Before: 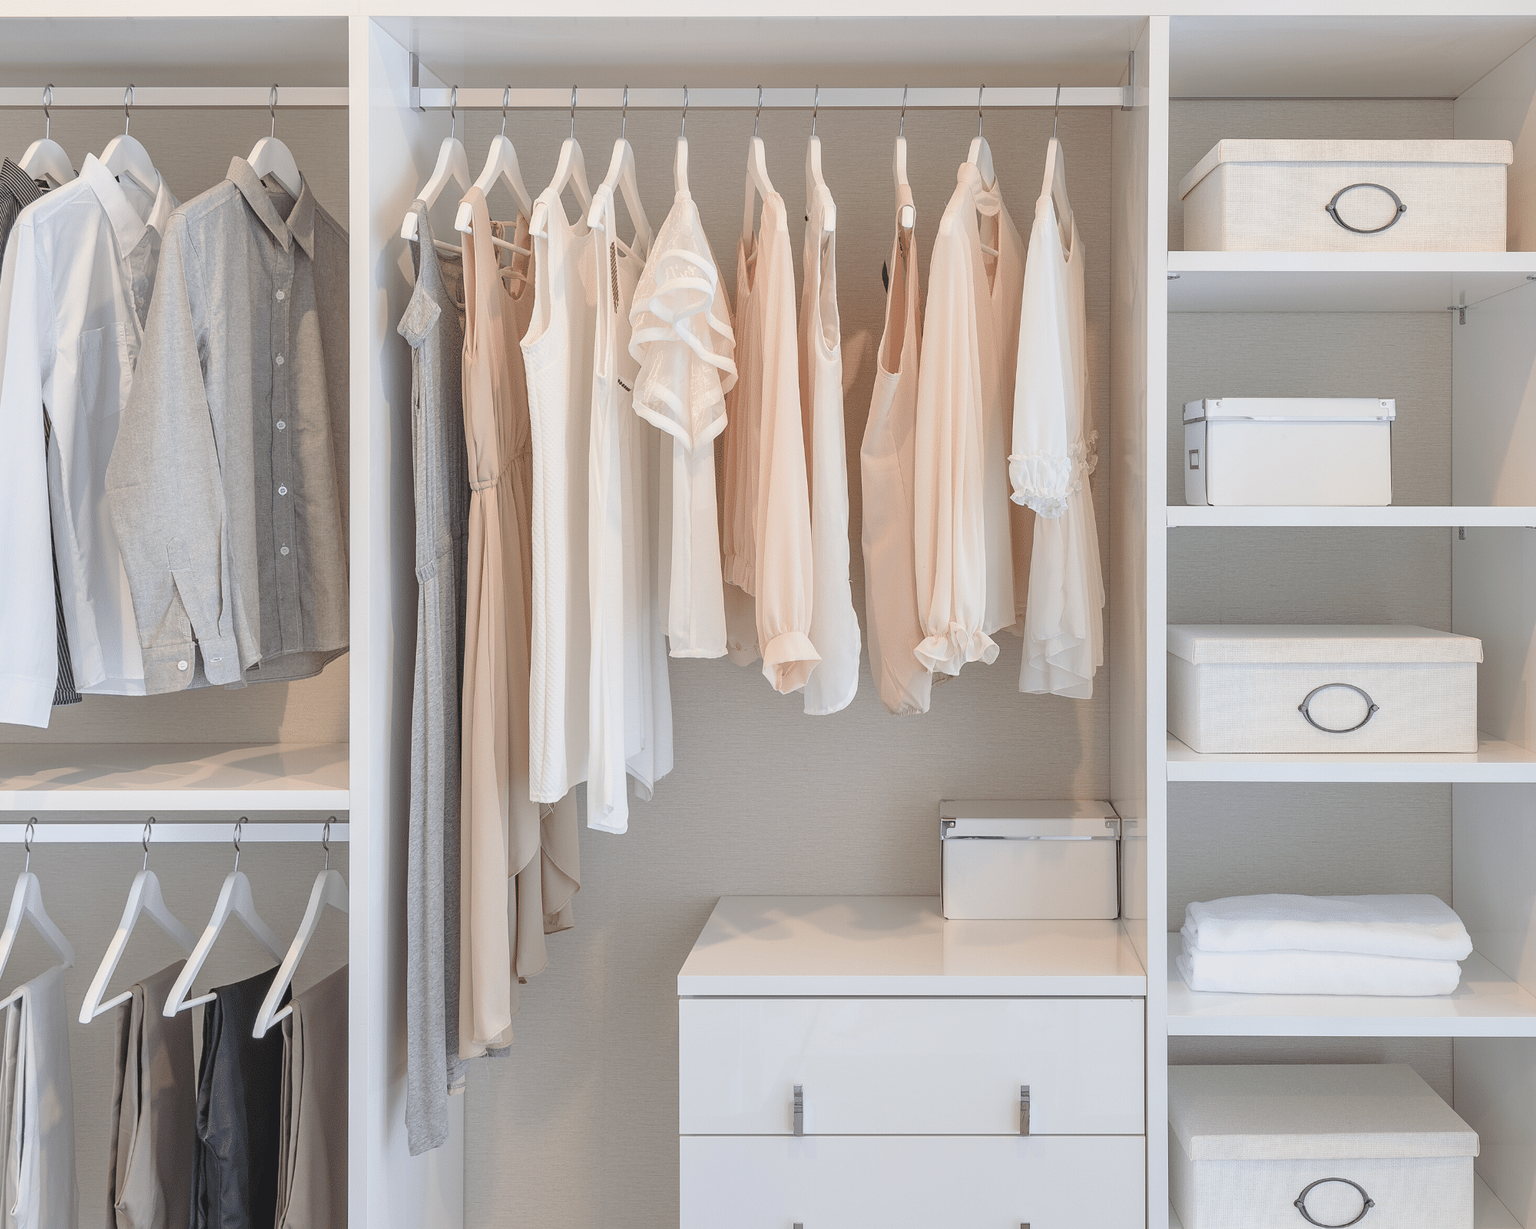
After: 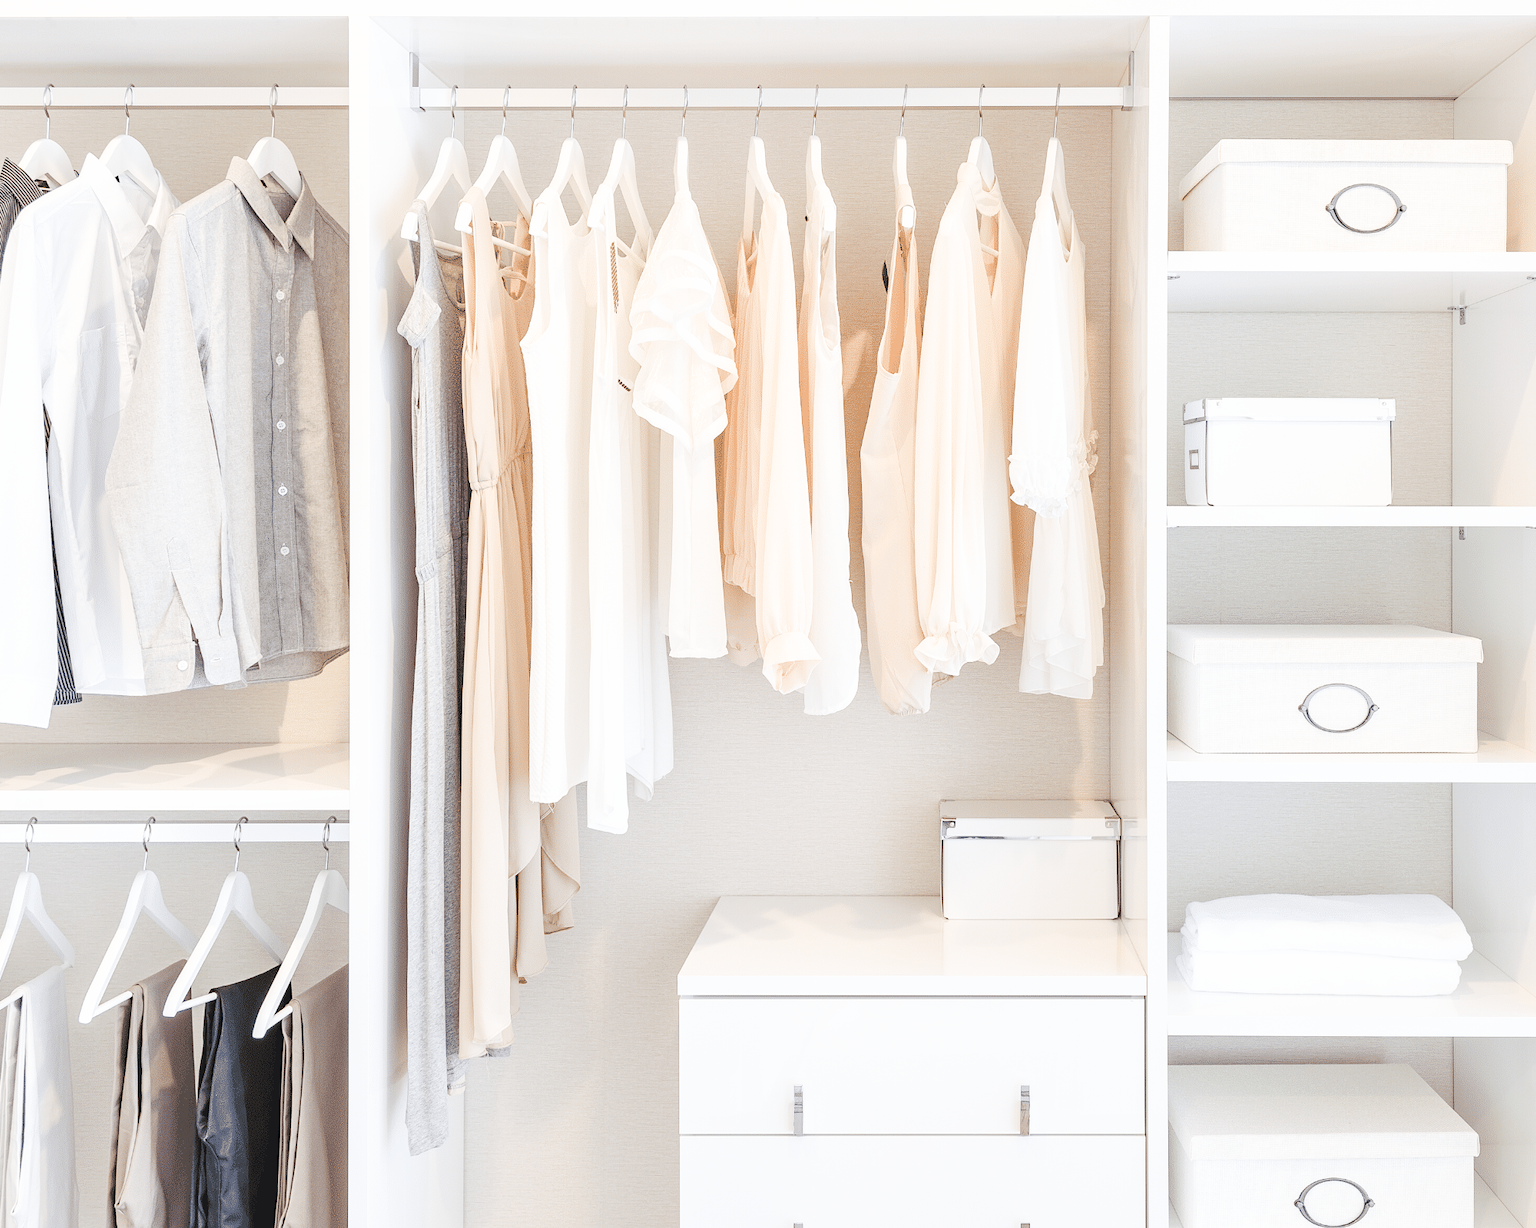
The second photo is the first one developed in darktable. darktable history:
color balance rgb: global vibrance 0.5%
base curve: curves: ch0 [(0, 0.003) (0.001, 0.002) (0.006, 0.004) (0.02, 0.022) (0.048, 0.086) (0.094, 0.234) (0.162, 0.431) (0.258, 0.629) (0.385, 0.8) (0.548, 0.918) (0.751, 0.988) (1, 1)], preserve colors none
